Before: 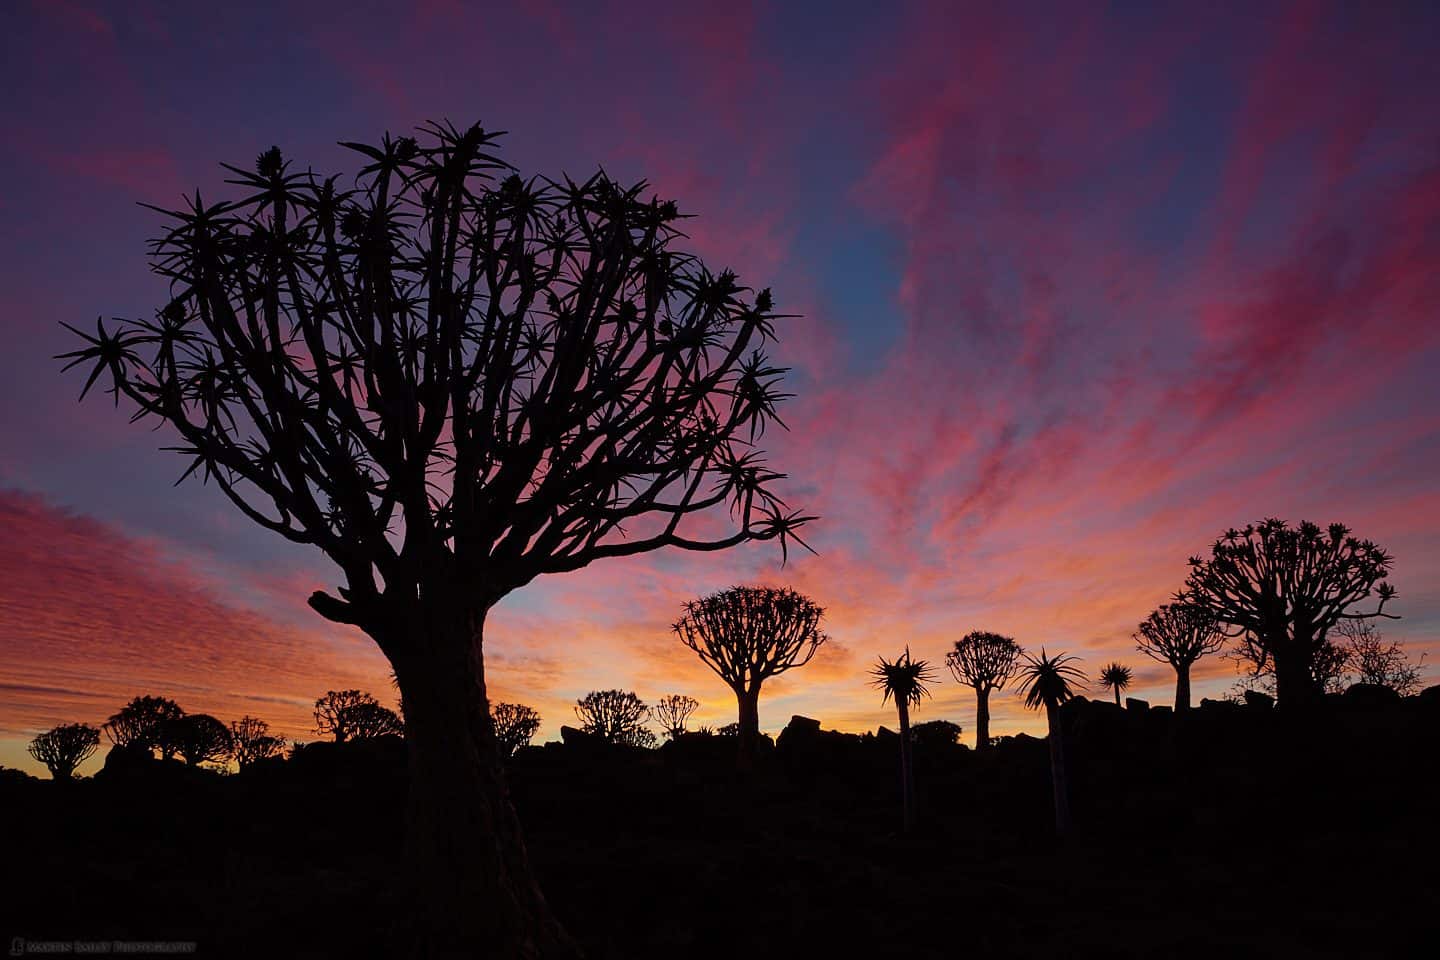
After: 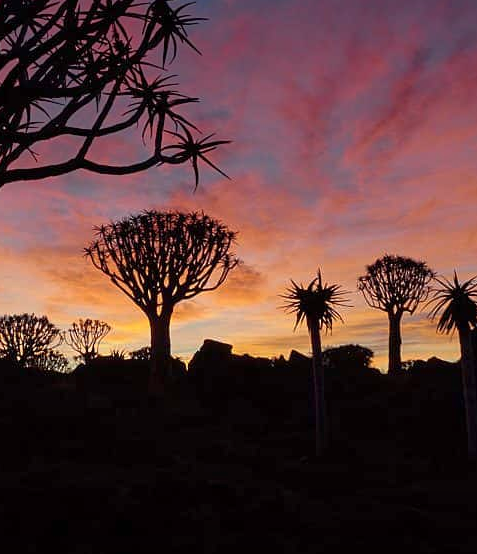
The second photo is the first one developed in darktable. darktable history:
tone equalizer: -7 EV -0.63 EV, -6 EV 1 EV, -5 EV -0.45 EV, -4 EV 0.43 EV, -3 EV 0.41 EV, -2 EV 0.15 EV, -1 EV -0.15 EV, +0 EV -0.39 EV, smoothing diameter 25%, edges refinement/feathering 10, preserve details guided filter
crop: left 40.878%, top 39.176%, right 25.993%, bottom 3.081%
